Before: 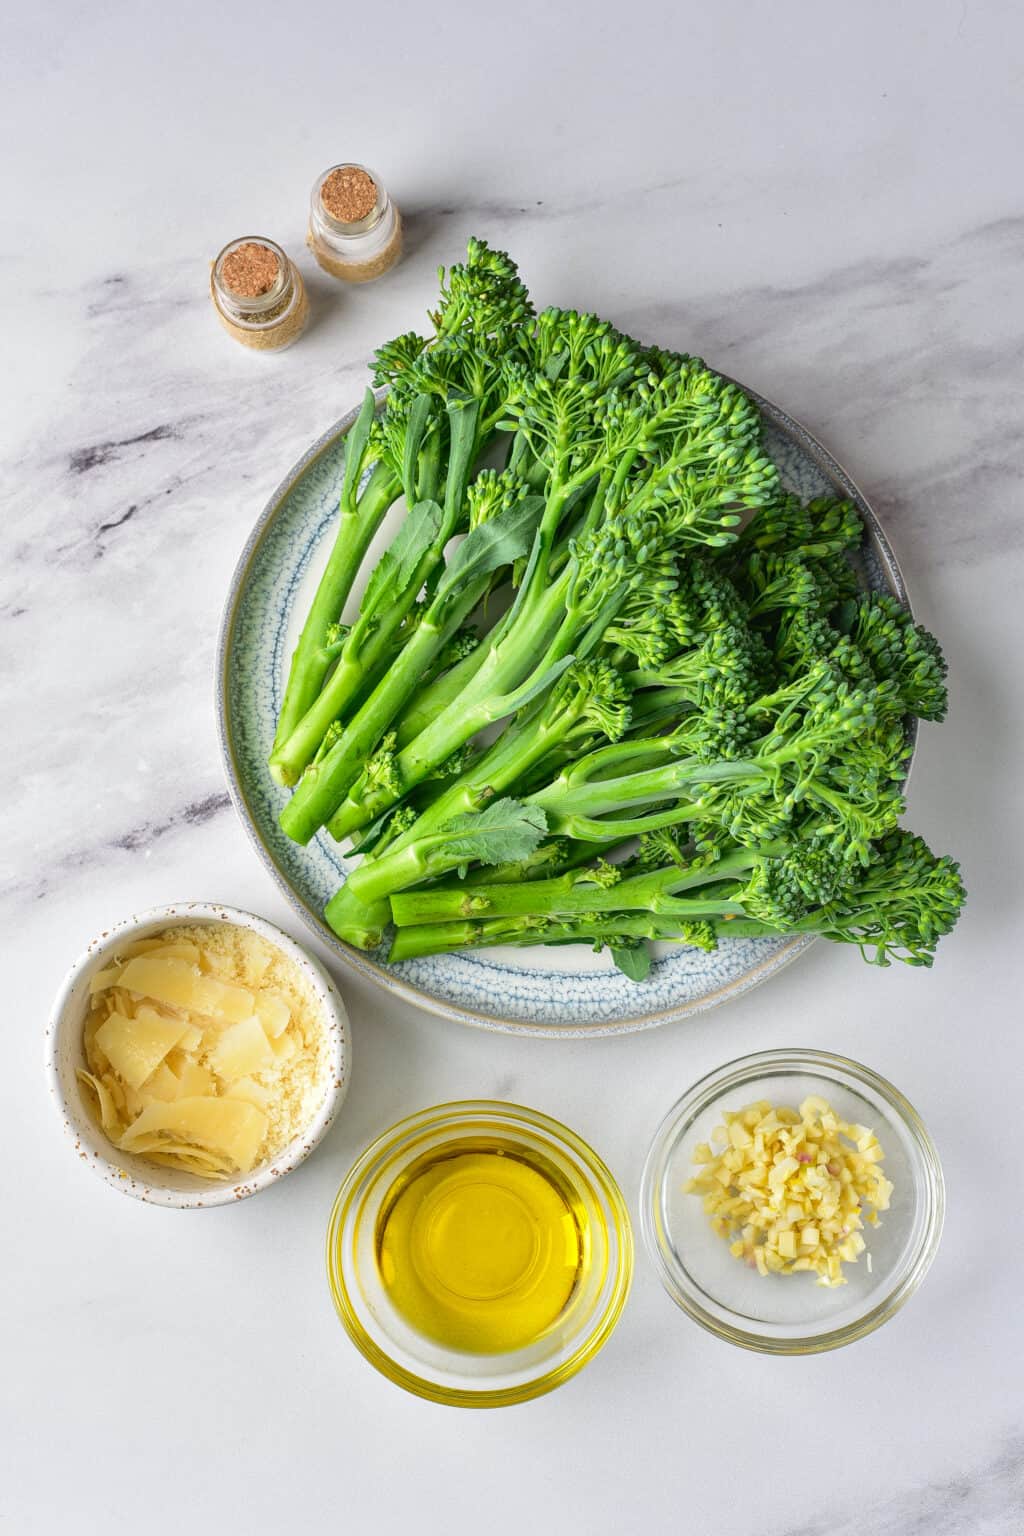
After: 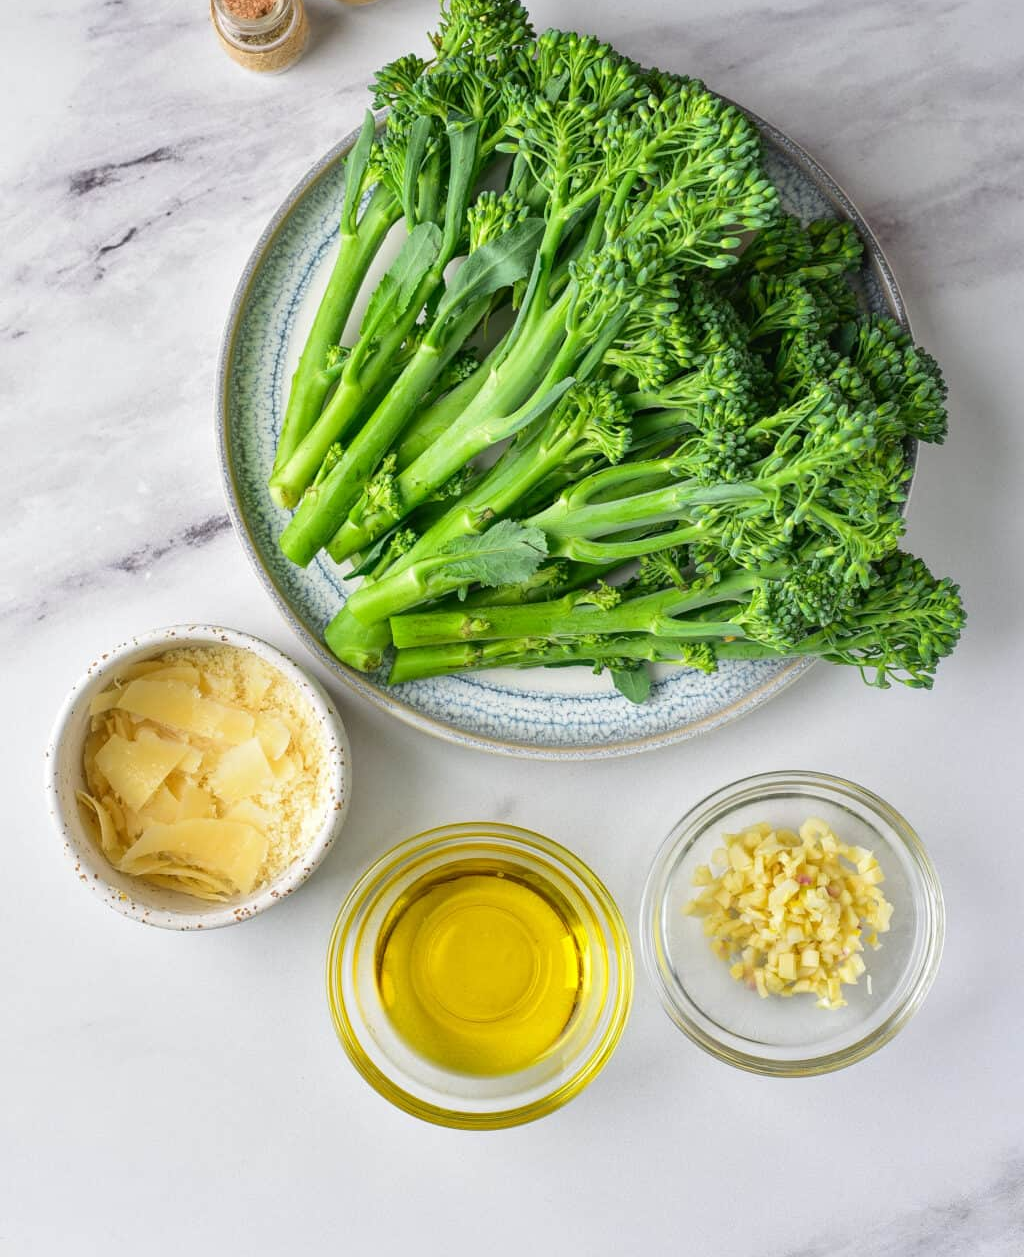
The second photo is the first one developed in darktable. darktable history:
crop and rotate: top 18.151%
